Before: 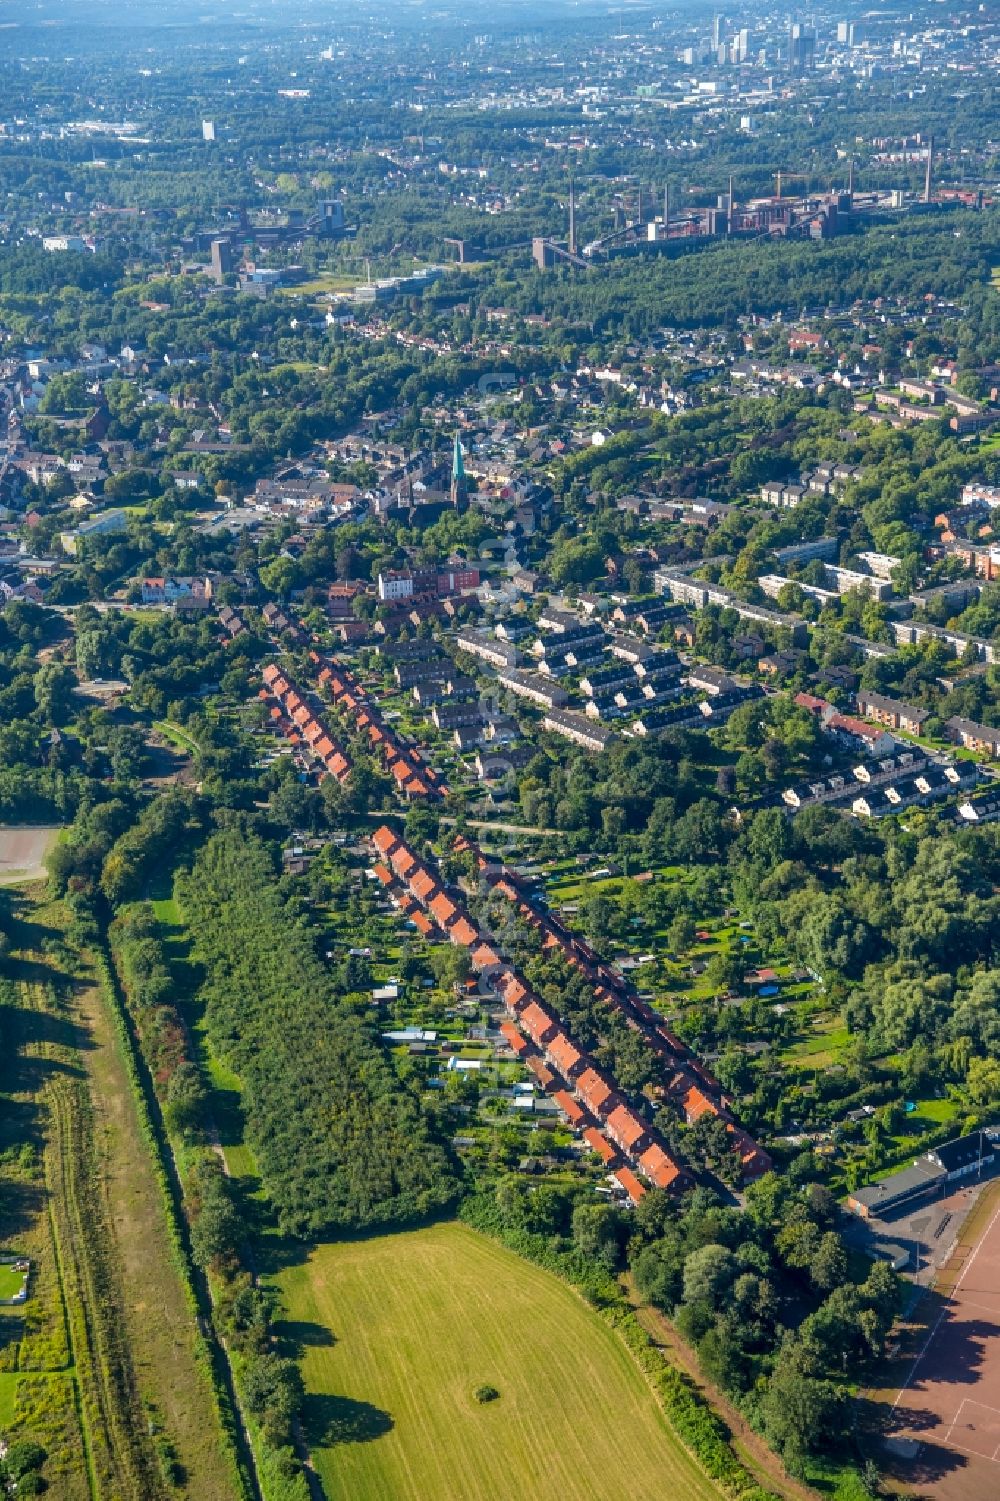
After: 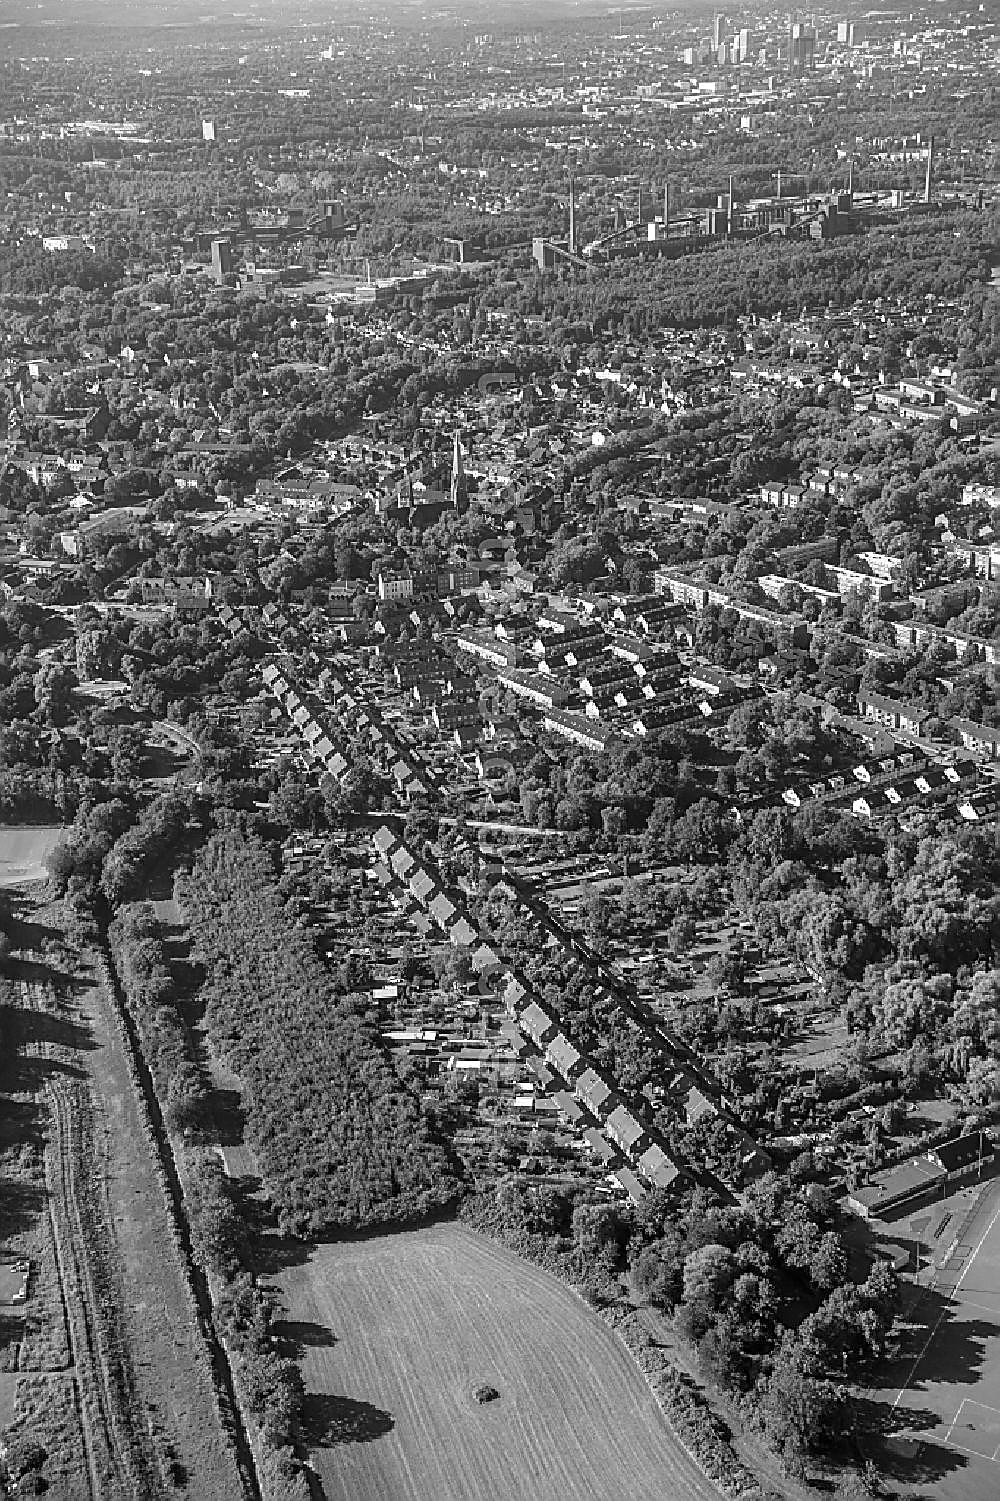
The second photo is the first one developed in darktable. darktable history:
sharpen: radius 1.685, amount 1.294
monochrome: on, module defaults
